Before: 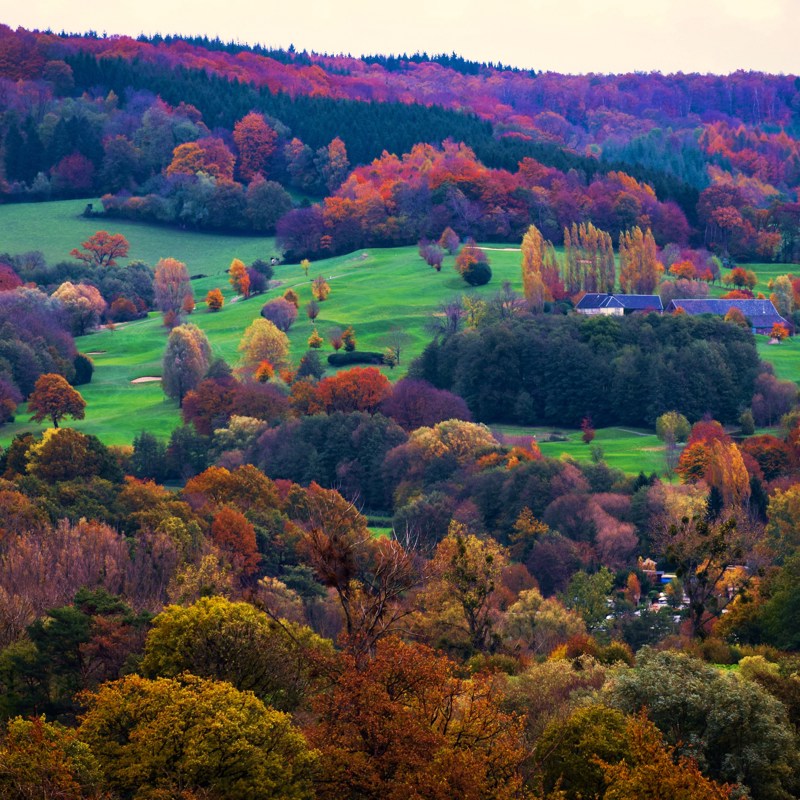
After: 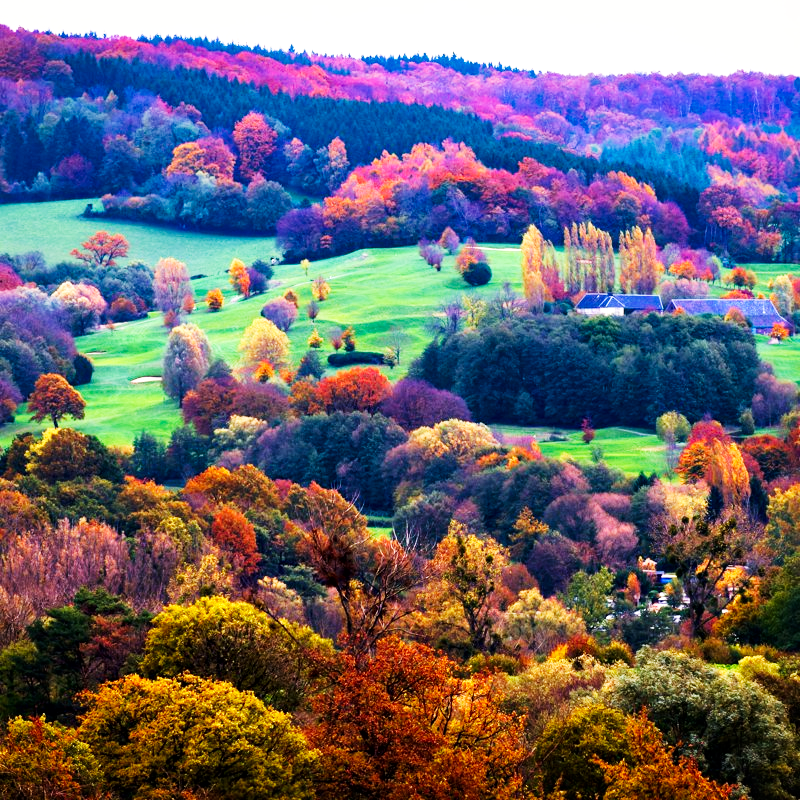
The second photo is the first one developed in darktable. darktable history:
base curve: curves: ch0 [(0, 0) (0.007, 0.004) (0.027, 0.03) (0.046, 0.07) (0.207, 0.54) (0.442, 0.872) (0.673, 0.972) (1, 1)], preserve colors none
local contrast: mode bilateral grid, contrast 20, coarseness 50, detail 120%, midtone range 0.2
